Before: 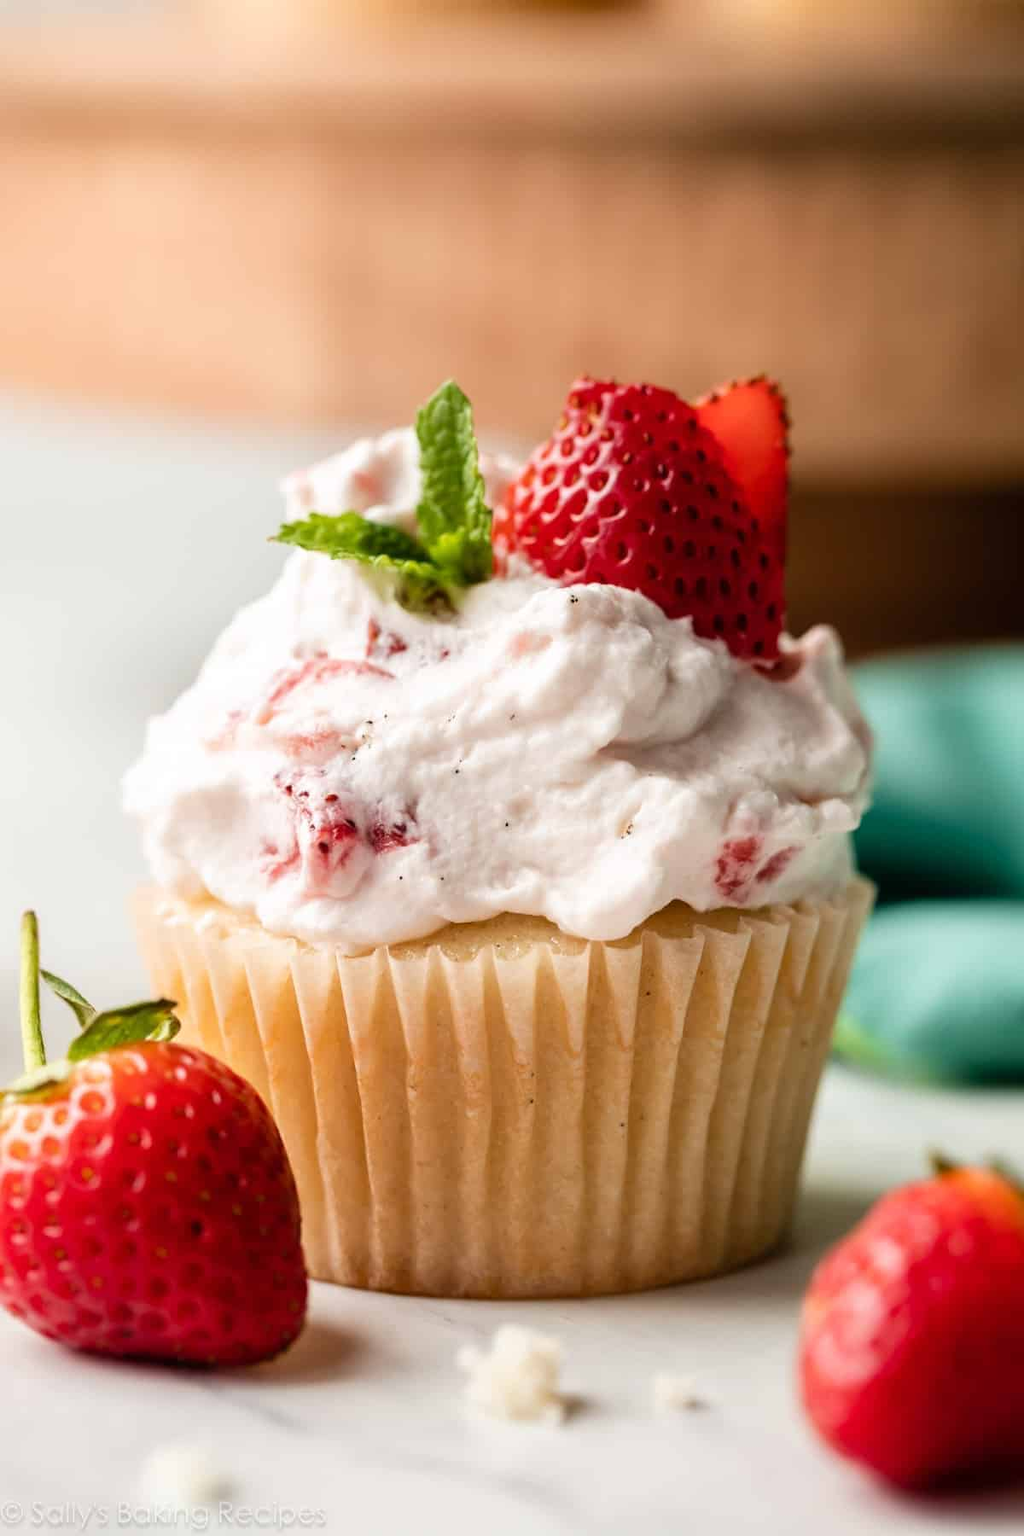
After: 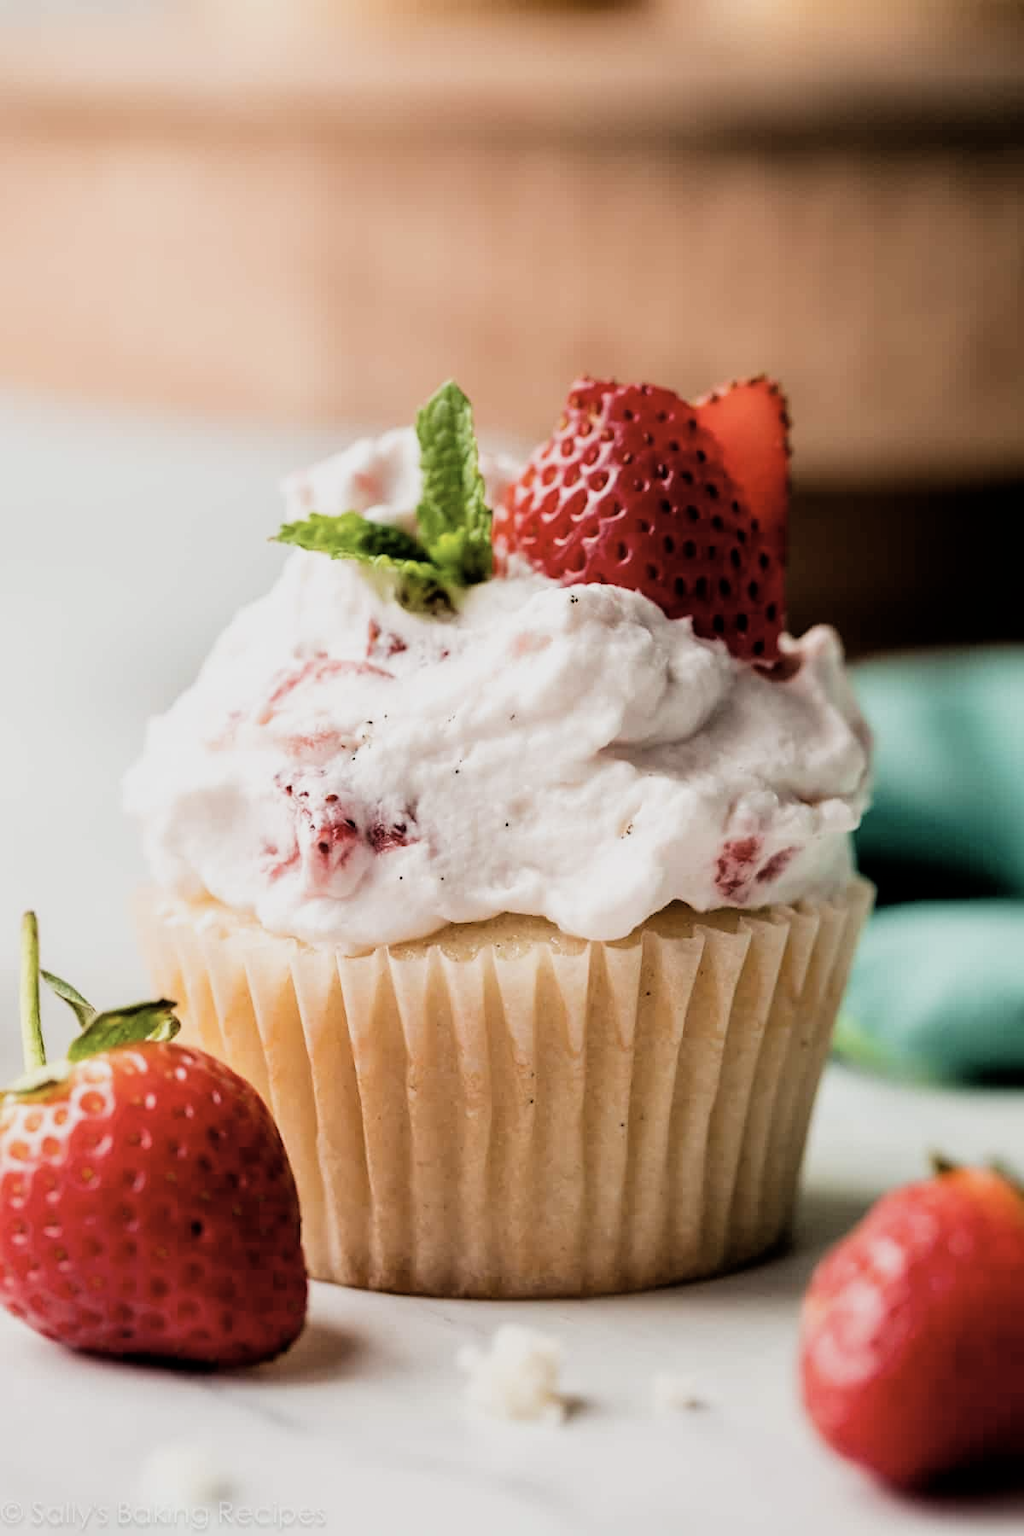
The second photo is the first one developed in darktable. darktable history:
filmic rgb: black relative exposure -5 EV, white relative exposure 3.5 EV, hardness 3.19, contrast 1.2, highlights saturation mix -50%
color correction: saturation 0.8
